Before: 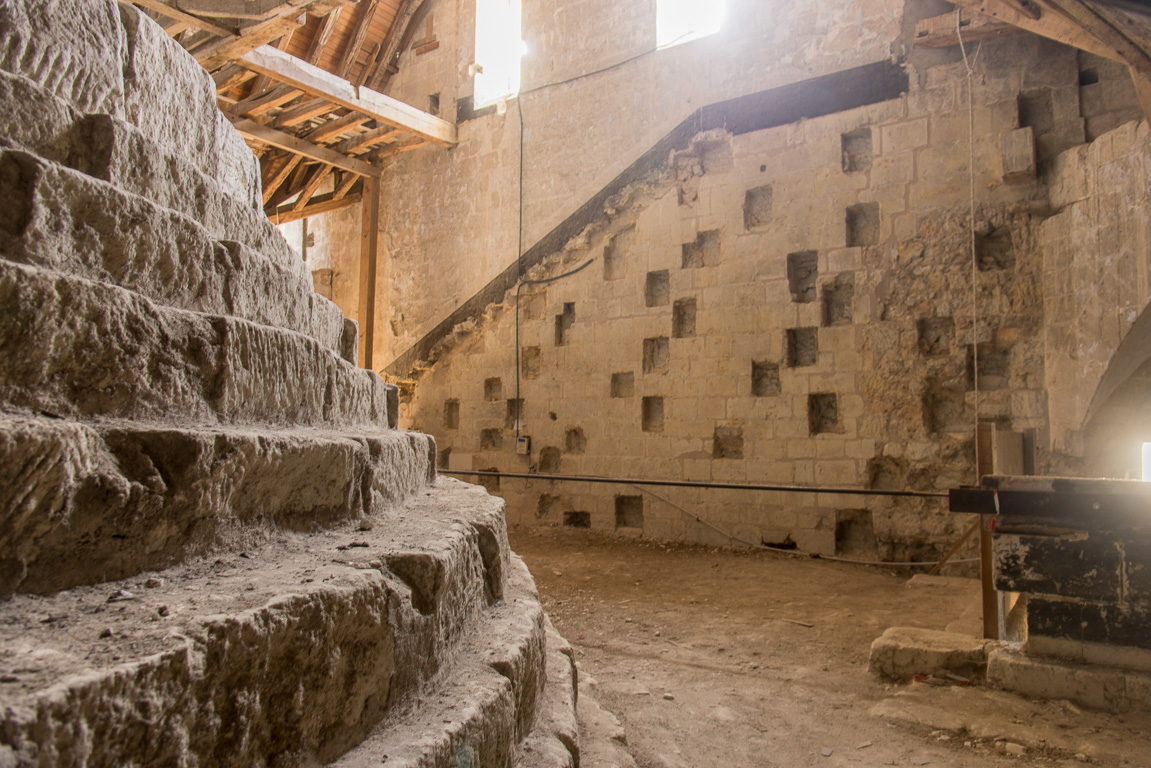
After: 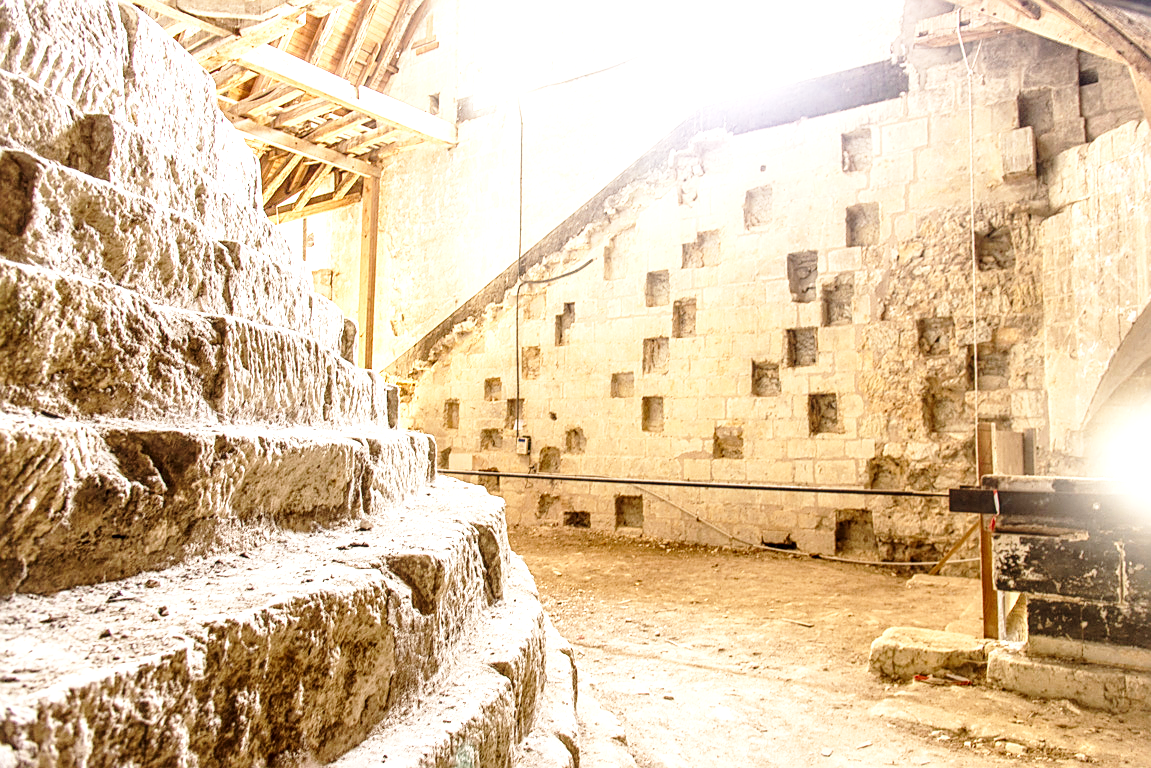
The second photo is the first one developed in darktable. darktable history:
sharpen: amount 0.538
local contrast: detail 130%
base curve: curves: ch0 [(0, 0) (0.028, 0.03) (0.121, 0.232) (0.46, 0.748) (0.859, 0.968) (1, 1)], preserve colors none
exposure: black level correction 0, exposure 1.514 EV, compensate highlight preservation false
